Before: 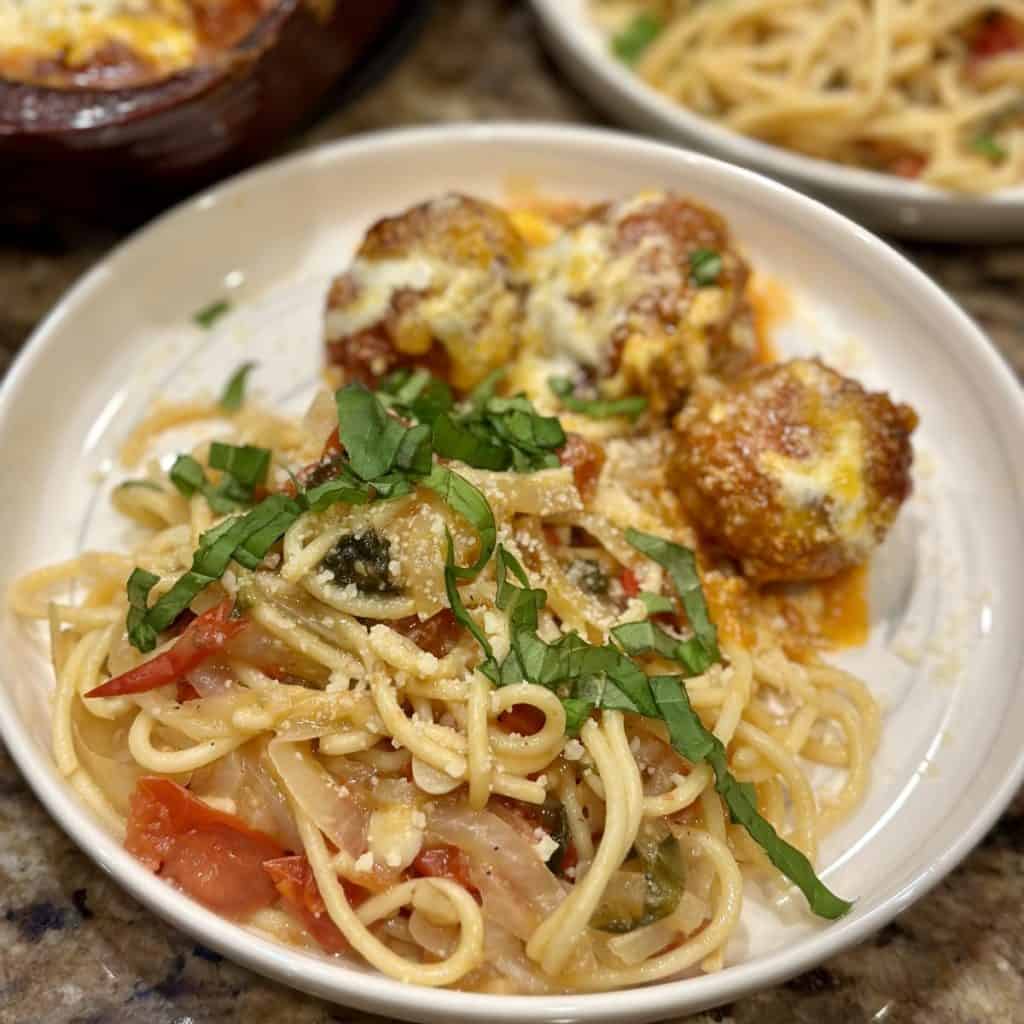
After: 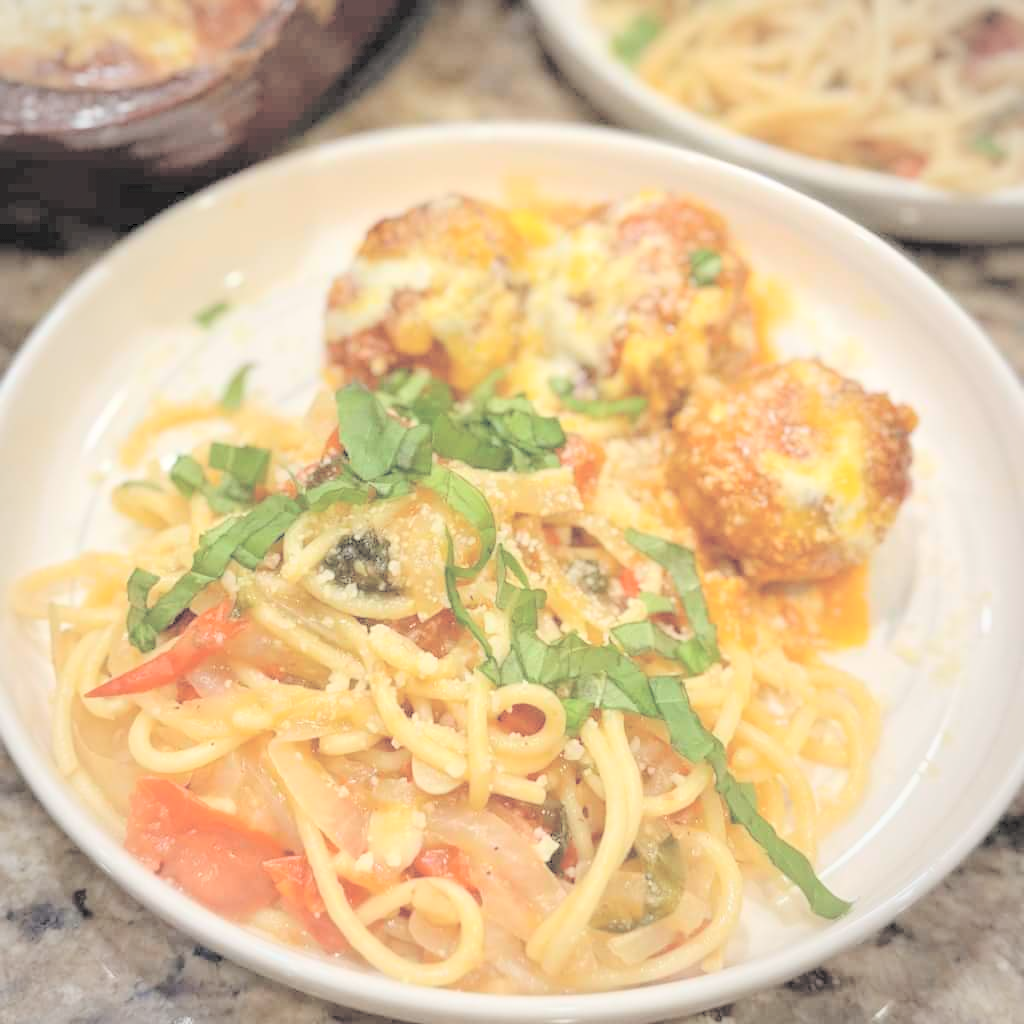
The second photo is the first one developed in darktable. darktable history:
contrast brightness saturation: brightness 1
vignetting: brightness -0.167
